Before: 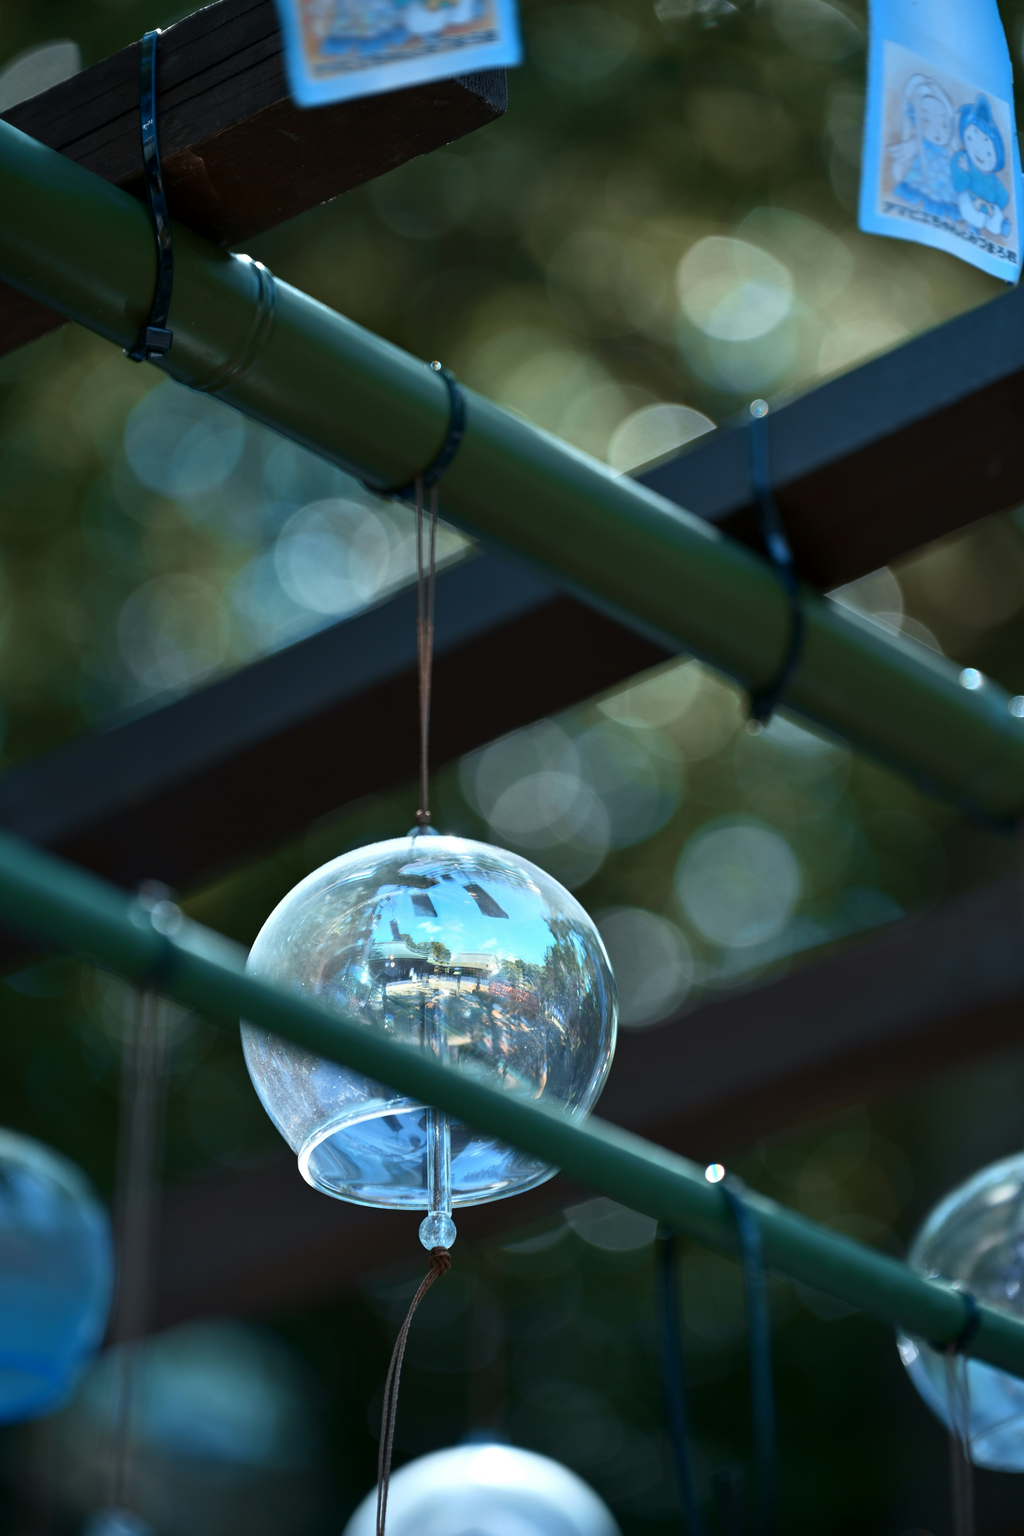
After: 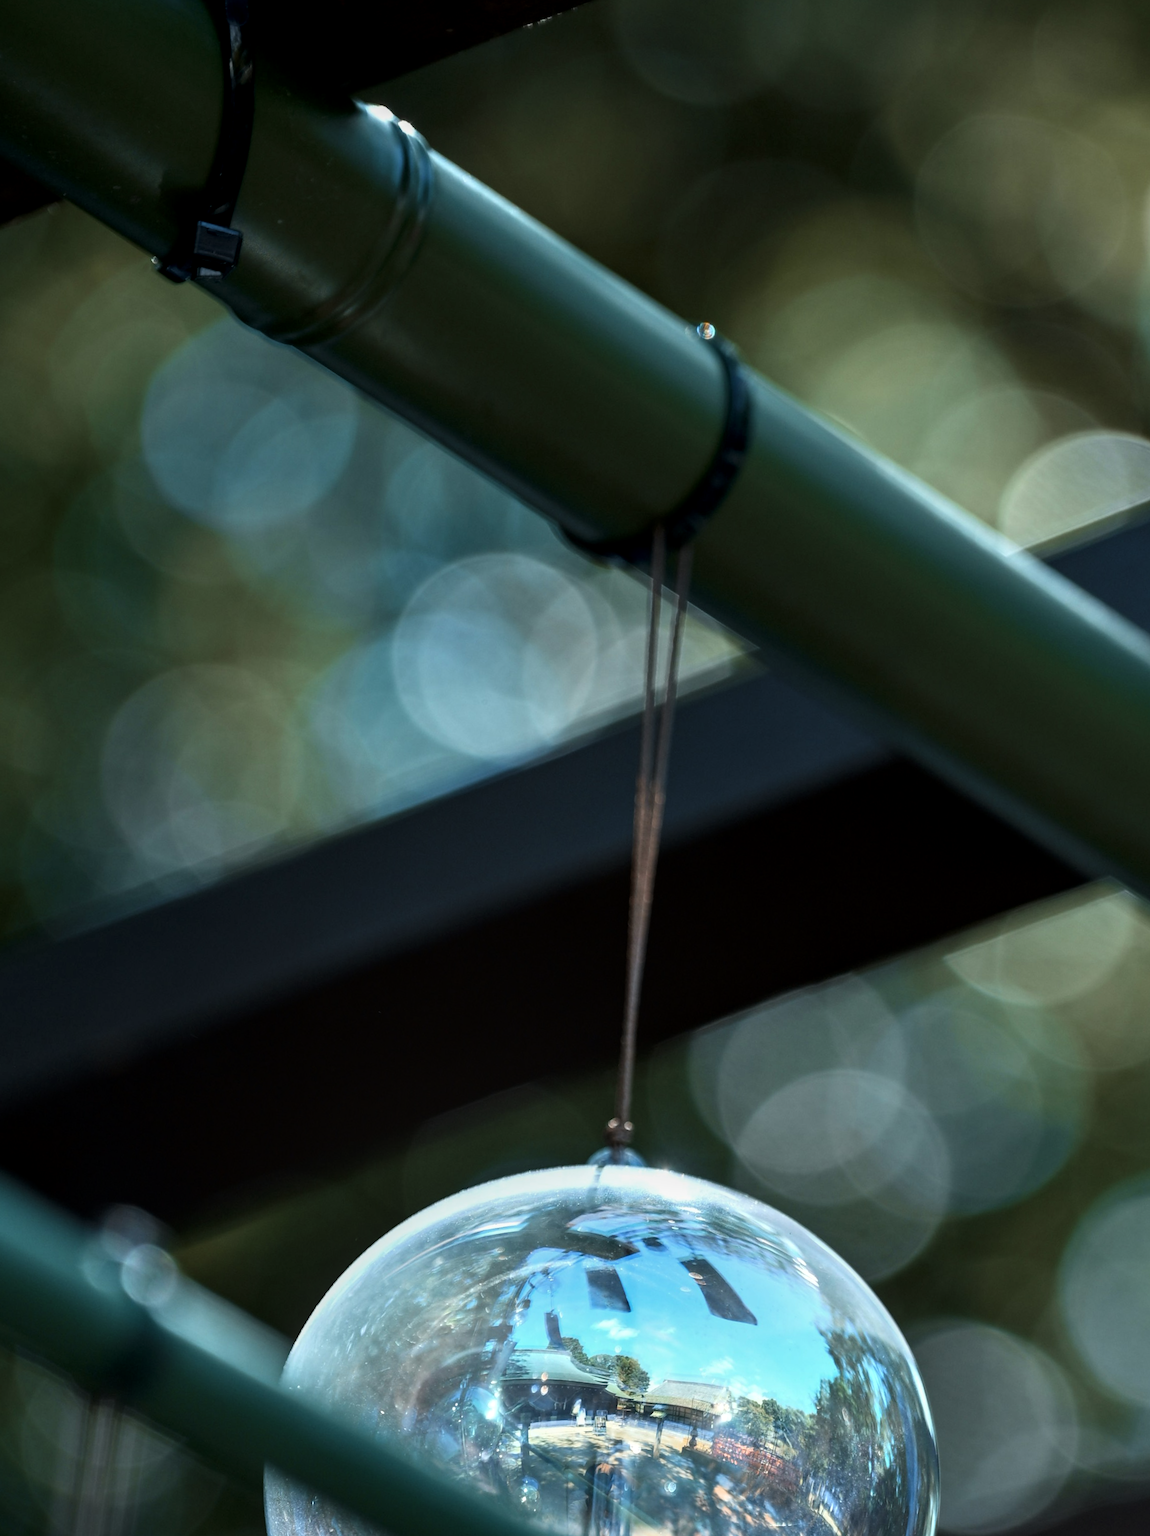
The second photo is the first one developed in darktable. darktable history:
local contrast: on, module defaults
crop and rotate: angle -4.55°, left 2.126%, top 6.957%, right 27.605%, bottom 30.488%
tone curve: curves: ch0 [(0, 0) (0.059, 0.027) (0.162, 0.125) (0.304, 0.279) (0.547, 0.532) (0.828, 0.815) (1, 0.983)]; ch1 [(0, 0) (0.23, 0.166) (0.34, 0.298) (0.371, 0.334) (0.435, 0.413) (0.477, 0.469) (0.499, 0.498) (0.529, 0.544) (0.559, 0.587) (0.743, 0.798) (1, 1)]; ch2 [(0, 0) (0.431, 0.414) (0.498, 0.503) (0.524, 0.531) (0.568, 0.567) (0.6, 0.597) (0.643, 0.631) (0.74, 0.721) (1, 1)], color space Lab, linked channels, preserve colors none
